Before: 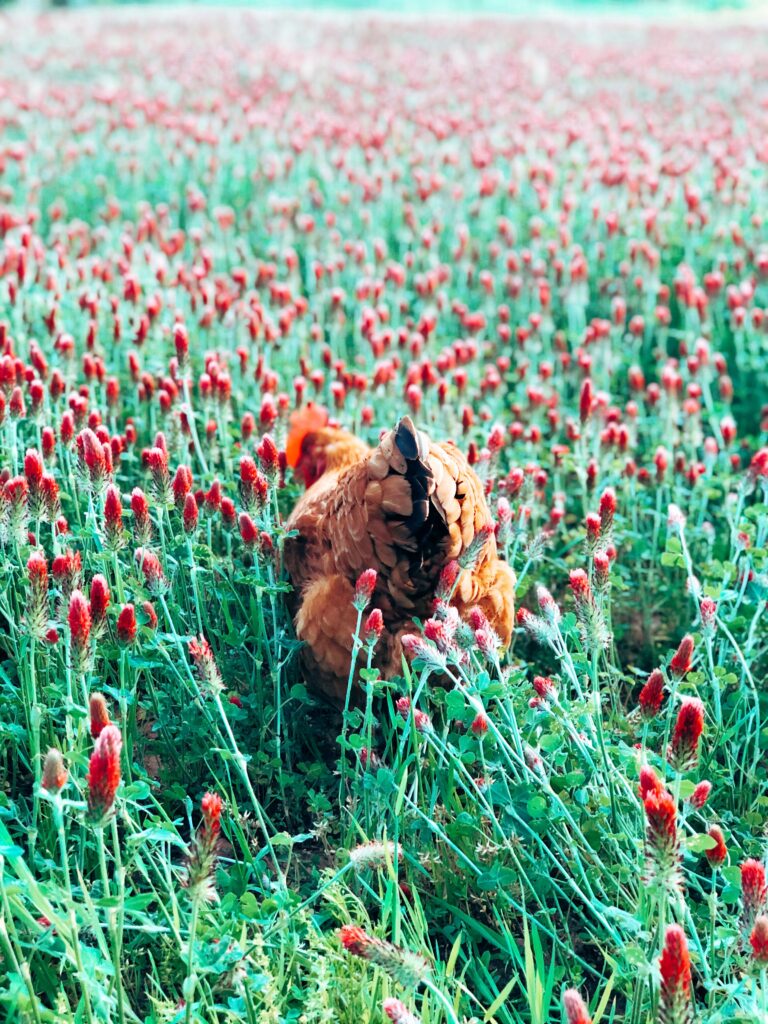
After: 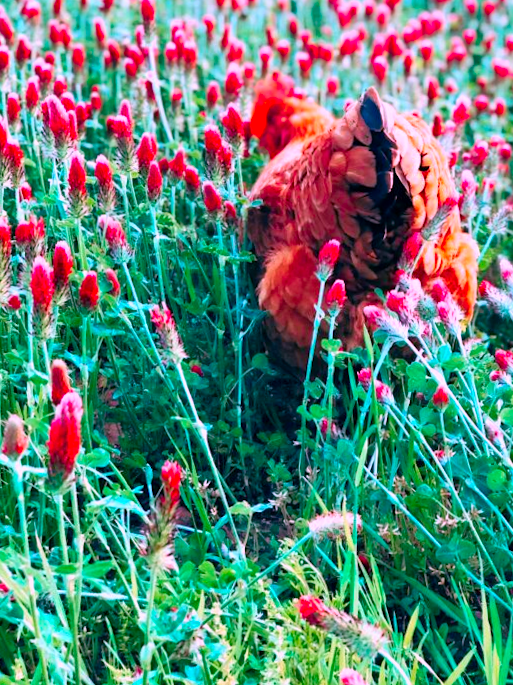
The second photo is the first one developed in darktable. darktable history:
color correction: highlights a* 19.5, highlights b* -11.53, saturation 1.69
exposure: black level correction 0.001, compensate highlight preservation false
crop and rotate: angle -0.82°, left 3.85%, top 31.828%, right 27.992%
